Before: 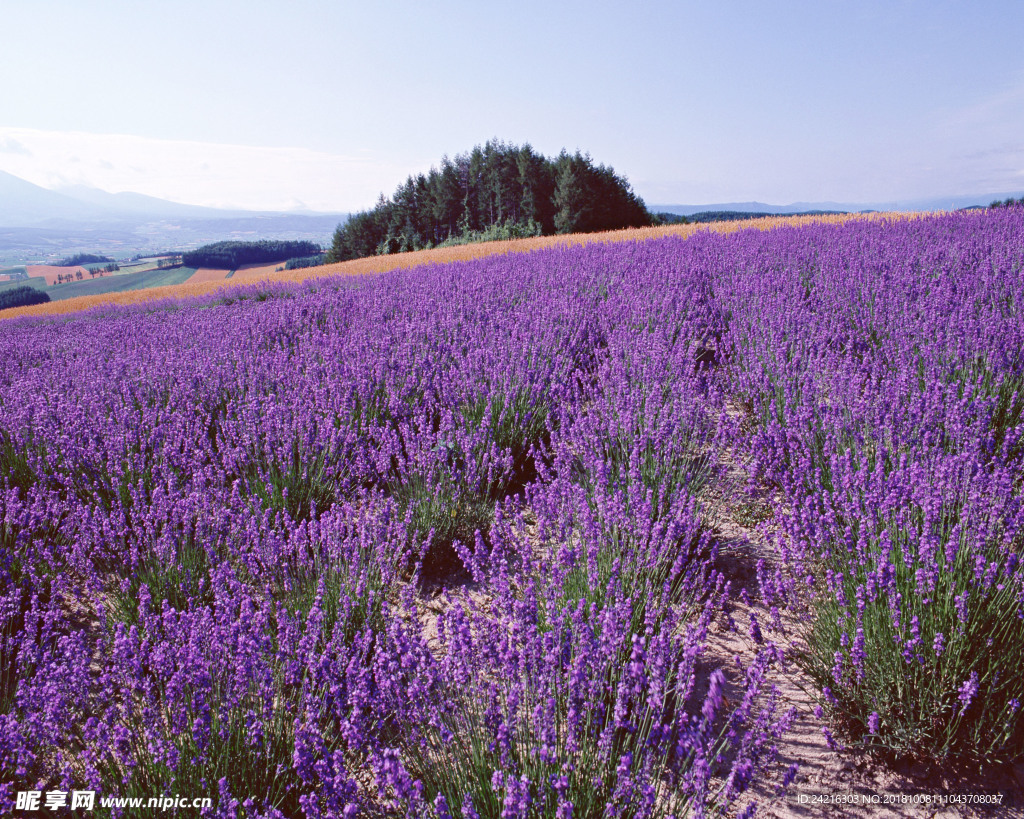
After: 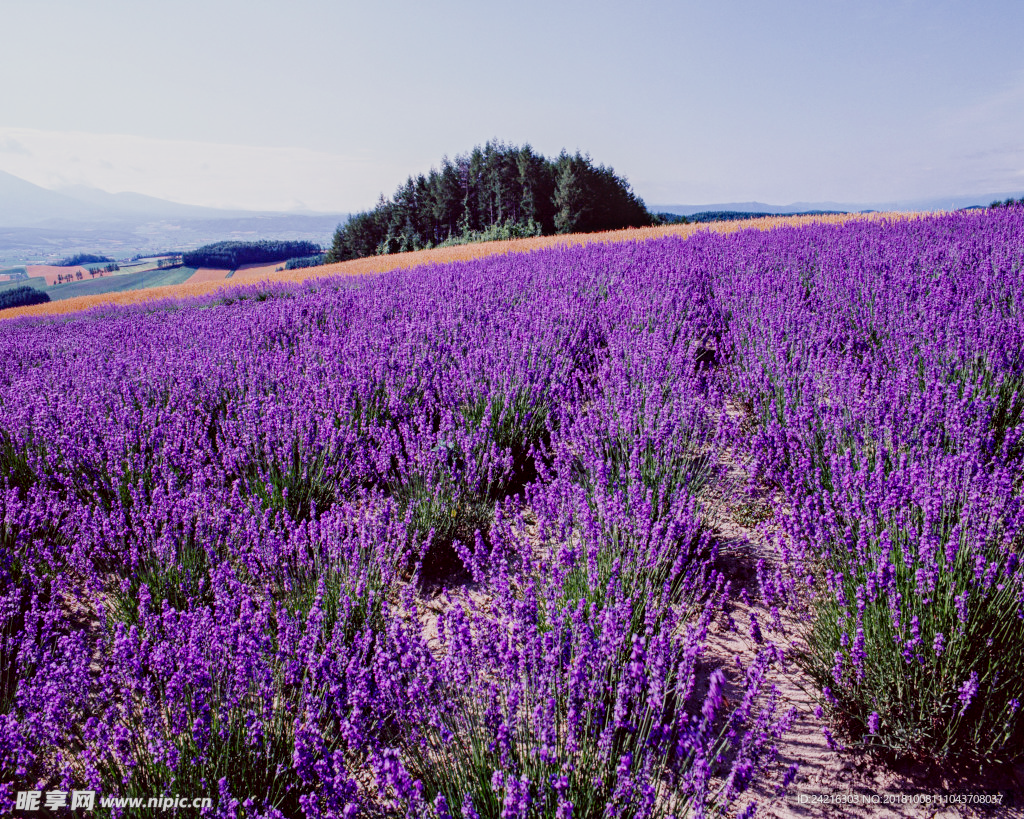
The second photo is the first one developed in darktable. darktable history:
local contrast: on, module defaults
filmic rgb: black relative exposure -7.65 EV, white relative exposure 4.56 EV, threshold 3.02 EV, structure ↔ texture 99.14%, hardness 3.61, contrast 1.241, enable highlight reconstruction true
color balance rgb: power › hue 74.97°, global offset › chroma 0.068%, global offset › hue 253.79°, perceptual saturation grading › global saturation 20%, perceptual saturation grading › highlights -25.669%, perceptual saturation grading › shadows 50.224%
